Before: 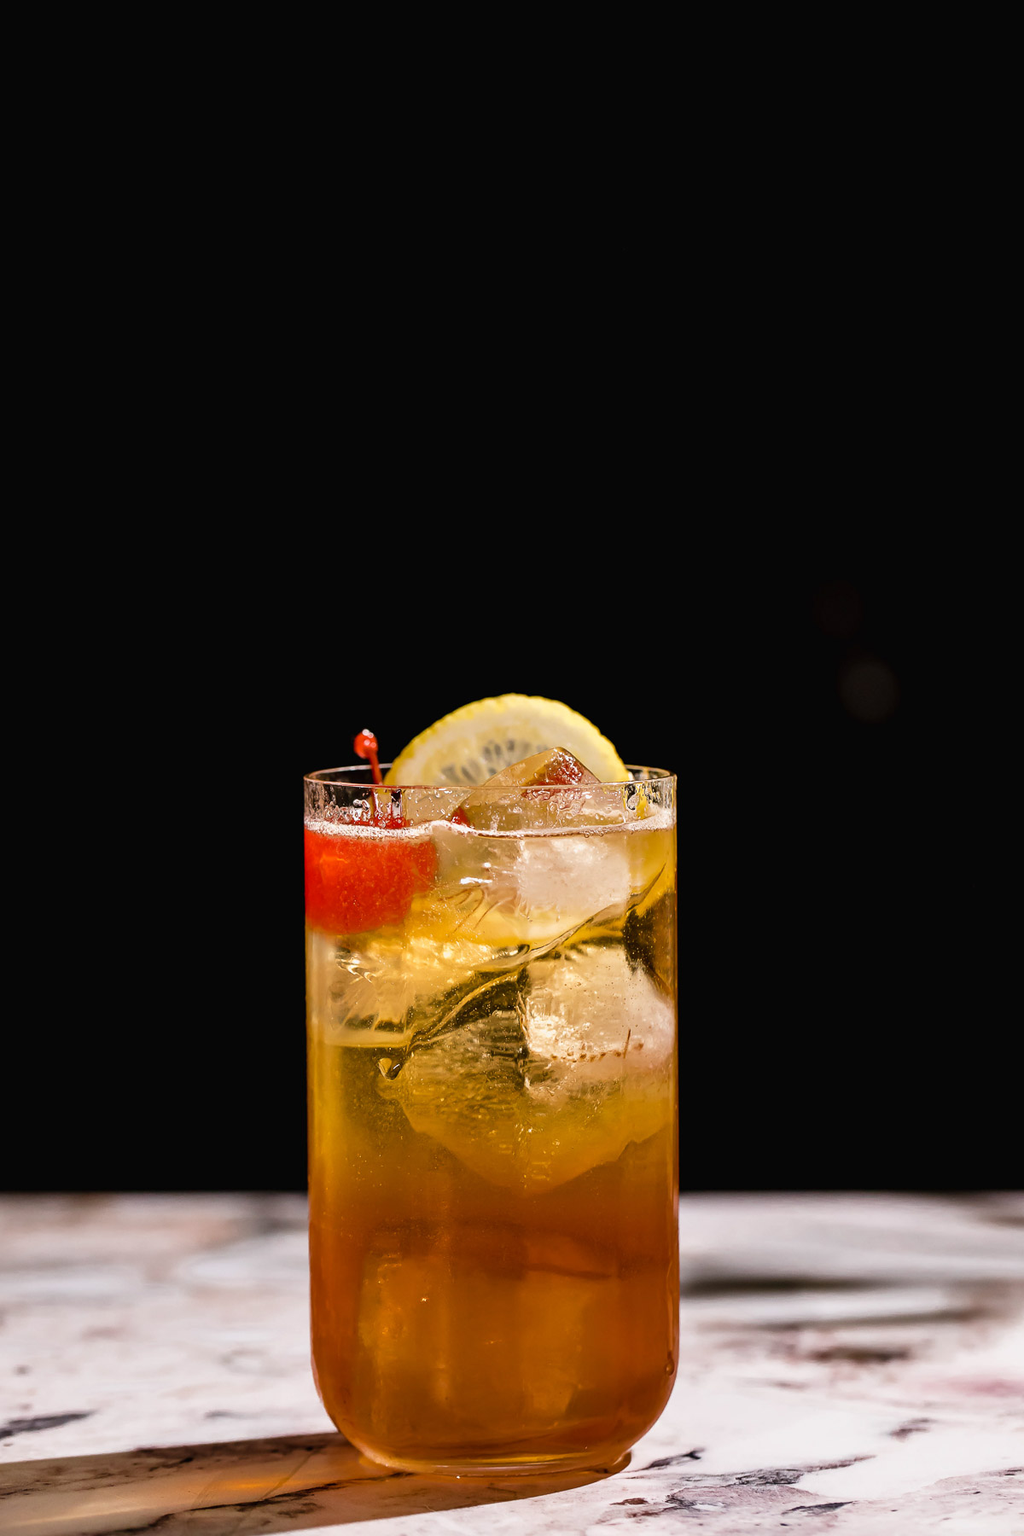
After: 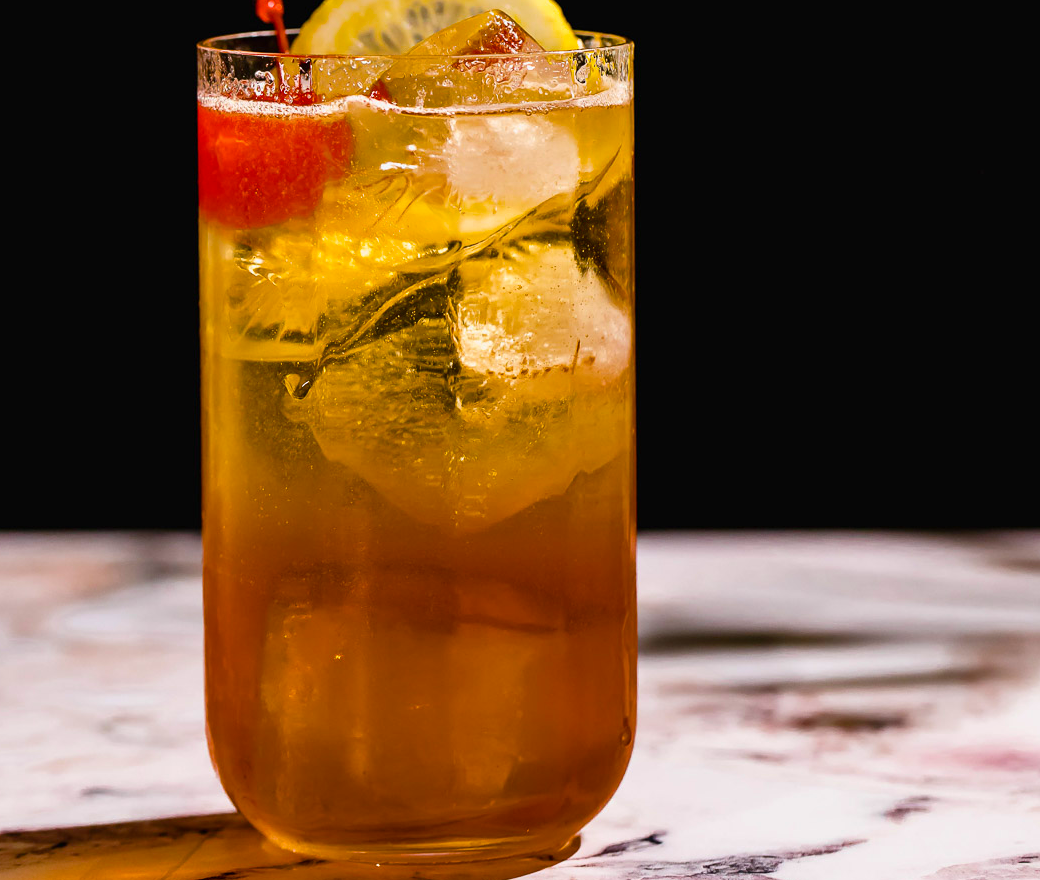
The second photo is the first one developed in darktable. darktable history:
crop and rotate: left 13.306%, top 48.129%, bottom 2.928%
color balance rgb: linear chroma grading › global chroma 15%, perceptual saturation grading › global saturation 30%
sharpen: radius 2.883, amount 0.868, threshold 47.523
